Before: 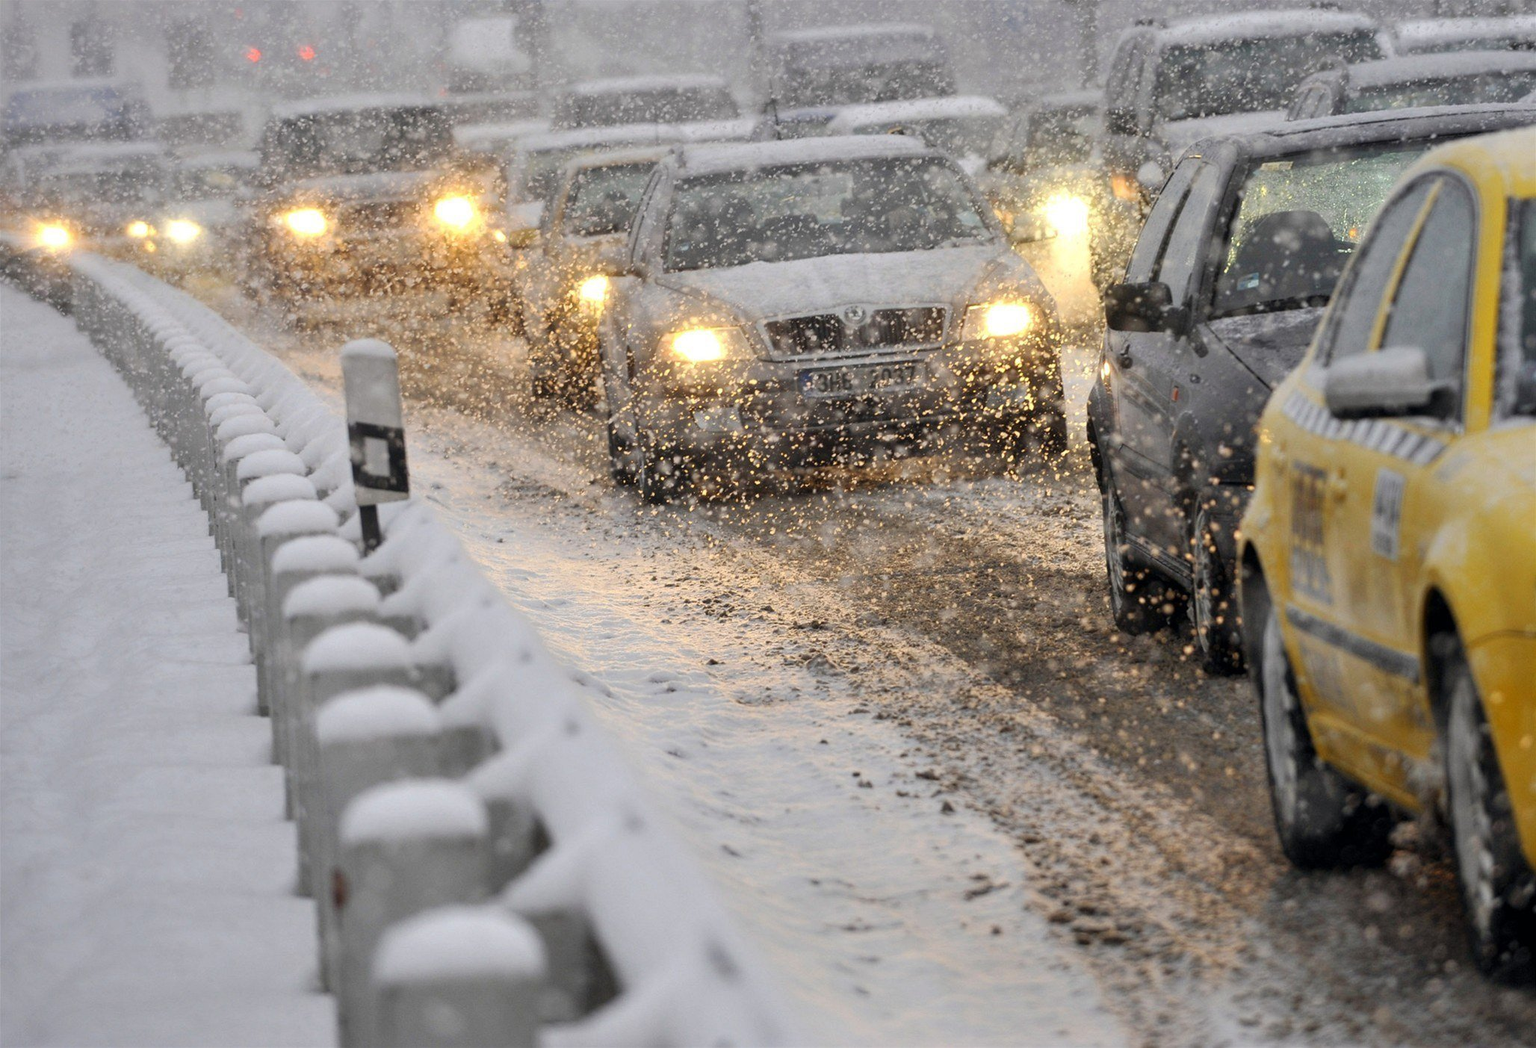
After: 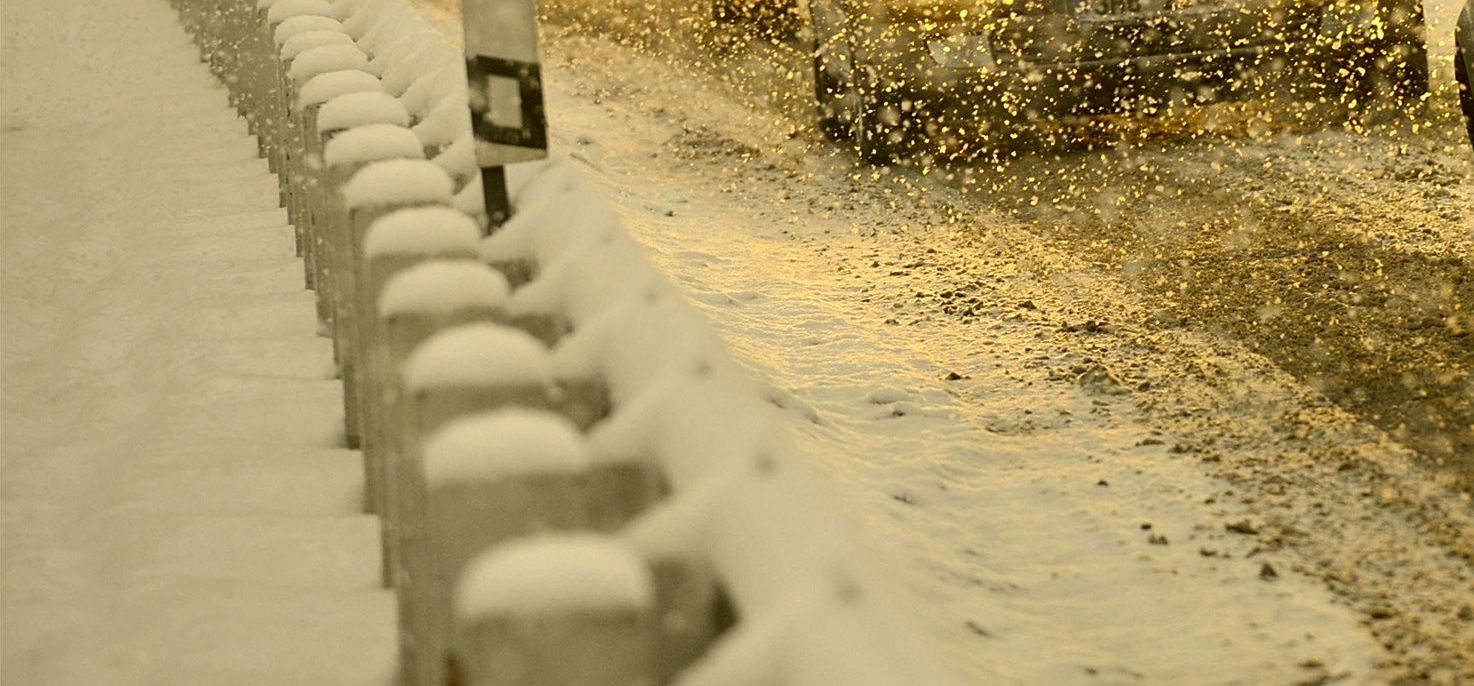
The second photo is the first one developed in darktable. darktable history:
color correction: highlights a* 0.117, highlights b* 29.62, shadows a* -0.18, shadows b* 21.16
sharpen: on, module defaults
crop: top 36.363%, right 28.295%, bottom 14.718%
